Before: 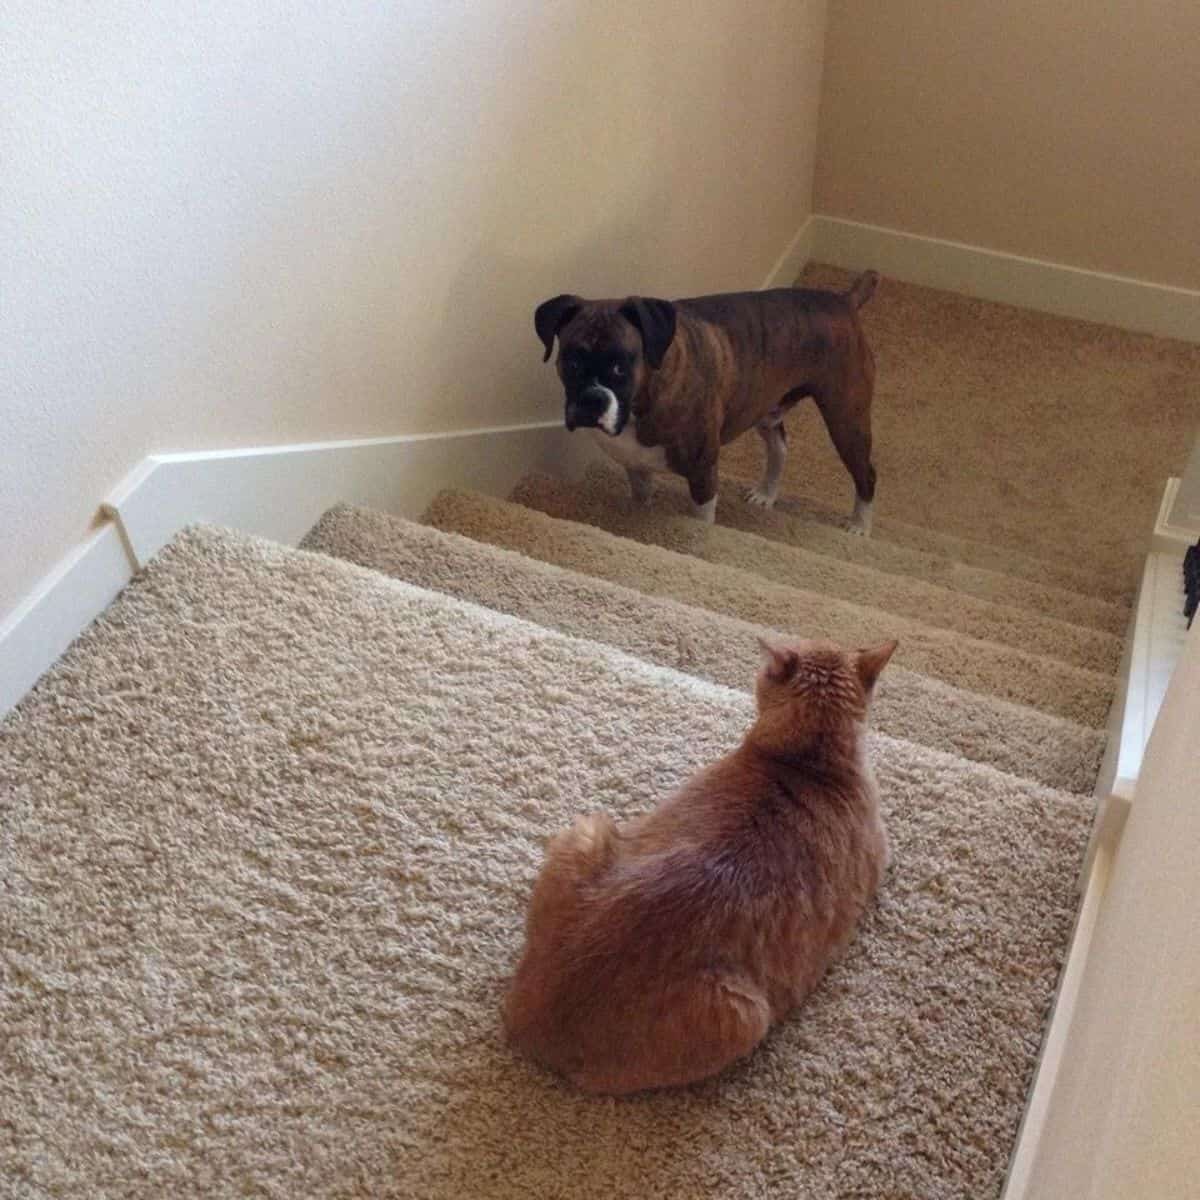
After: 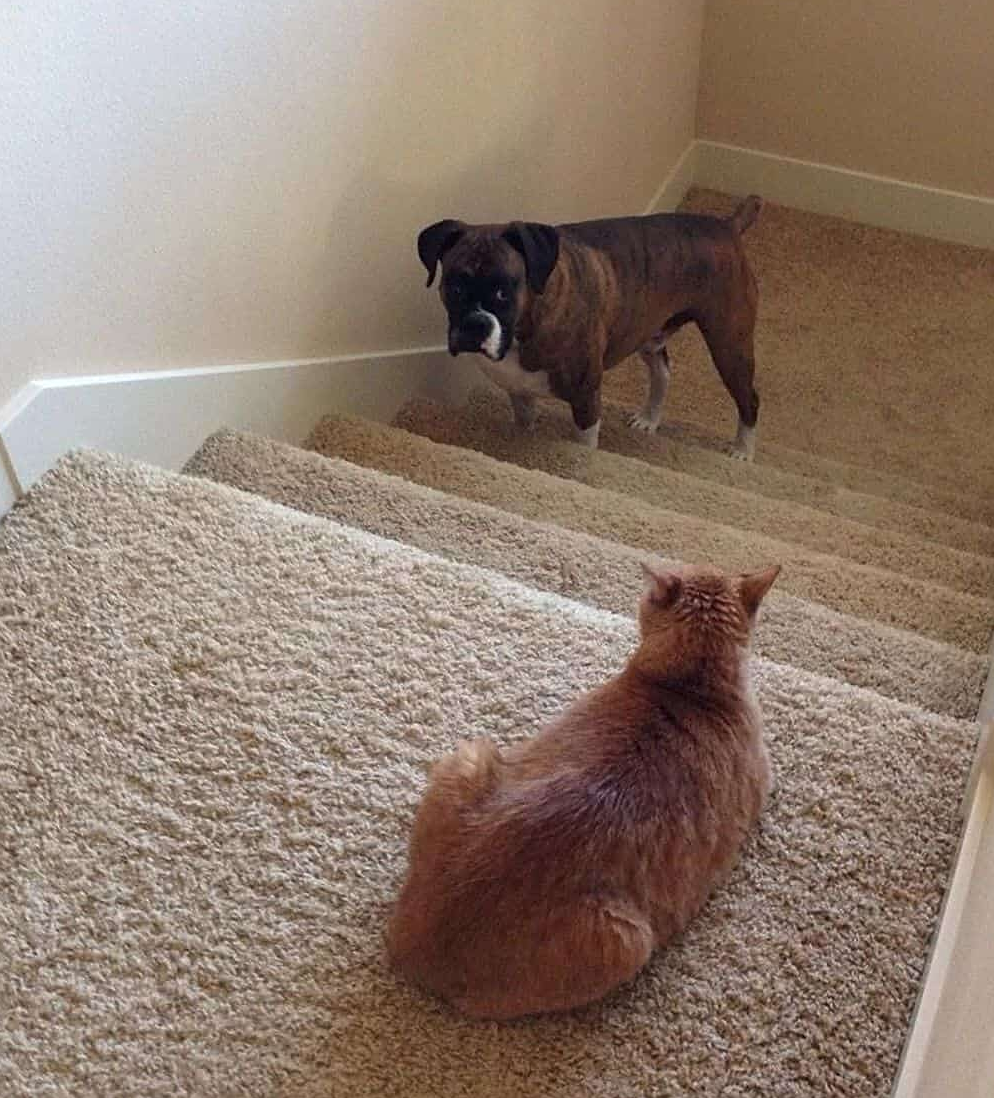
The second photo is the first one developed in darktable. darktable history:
crop: left 9.807%, top 6.259%, right 7.334%, bottom 2.177%
sharpen: on, module defaults
